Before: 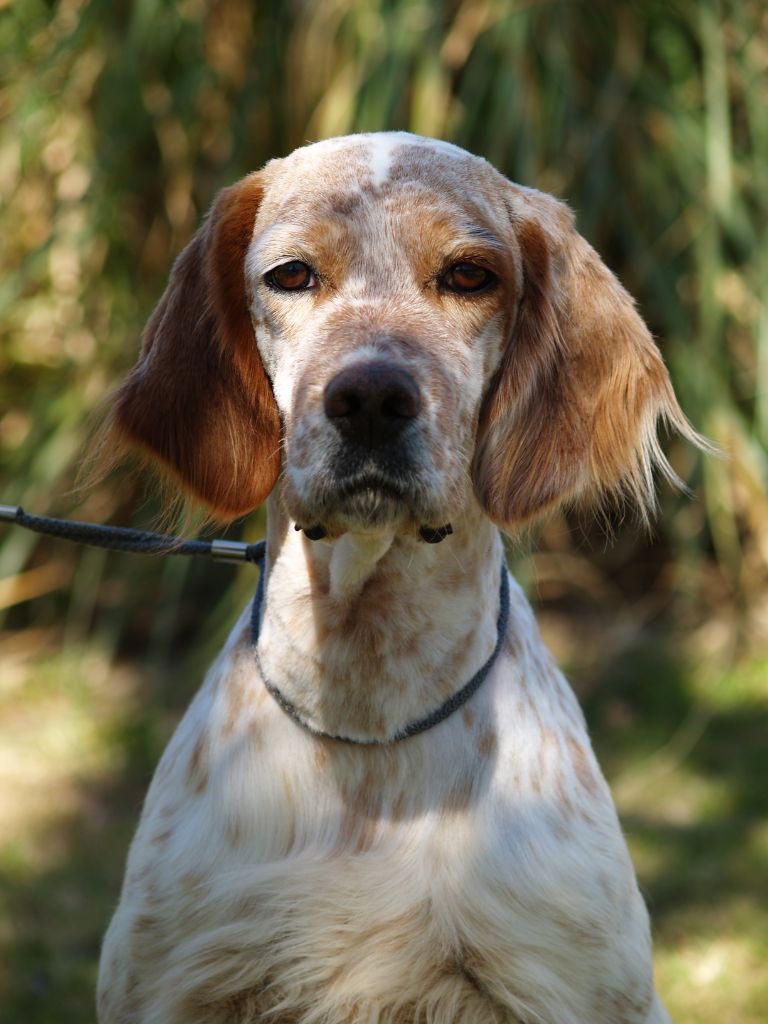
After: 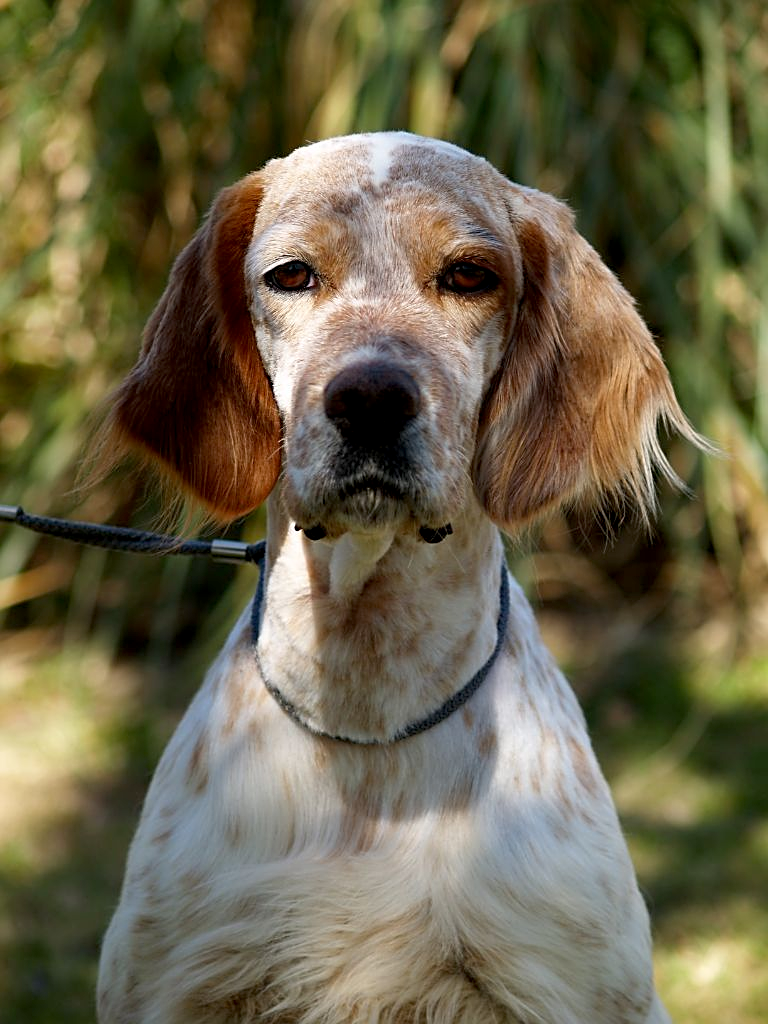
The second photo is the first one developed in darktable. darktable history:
sharpen: on, module defaults
exposure: black level correction 0.007, compensate exposure bias true, compensate highlight preservation false
